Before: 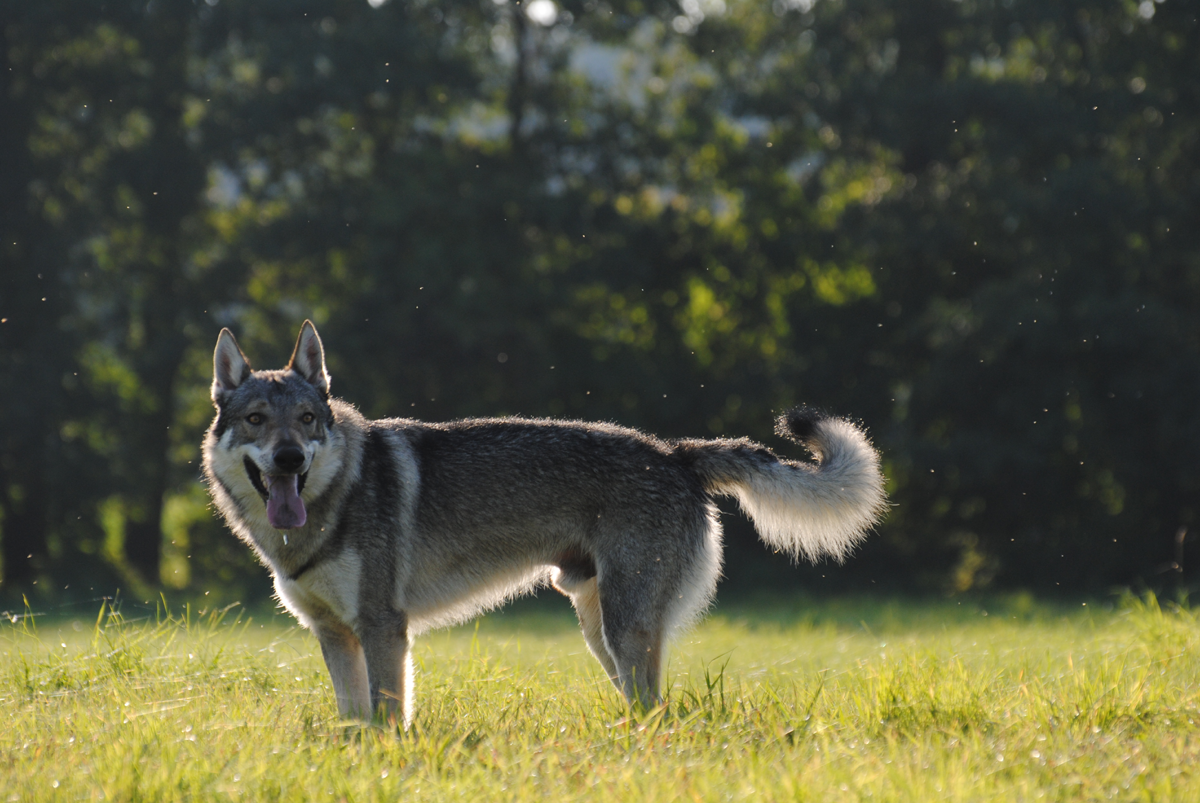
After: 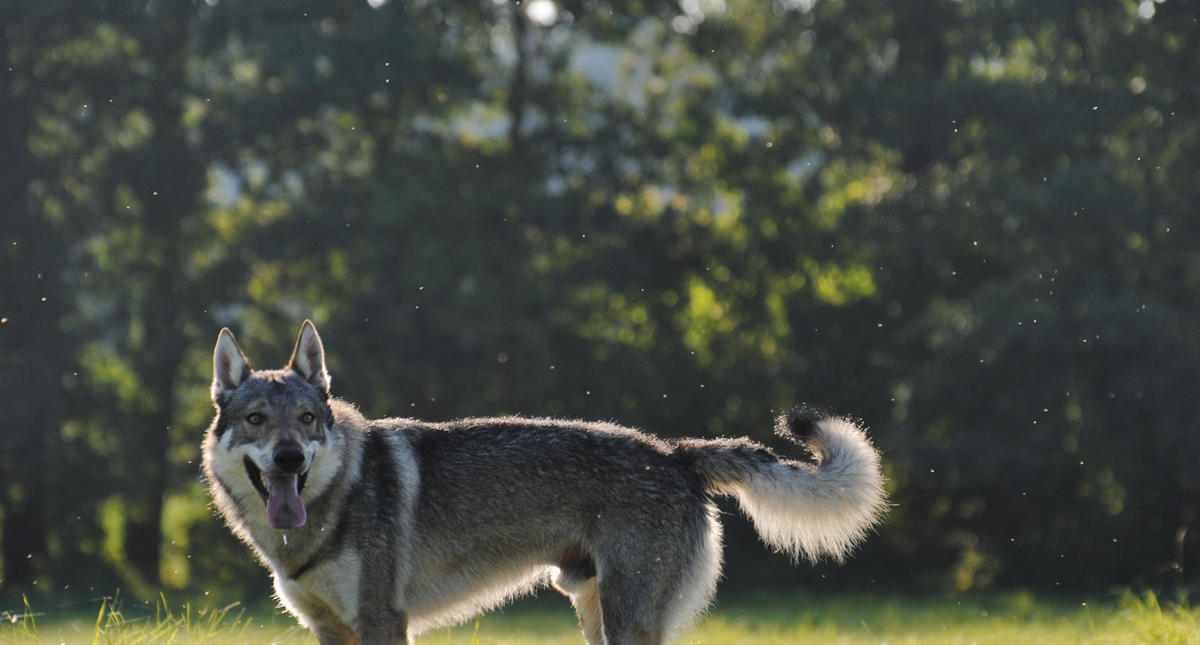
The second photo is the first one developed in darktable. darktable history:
crop: bottom 19.644%
shadows and highlights: soften with gaussian
